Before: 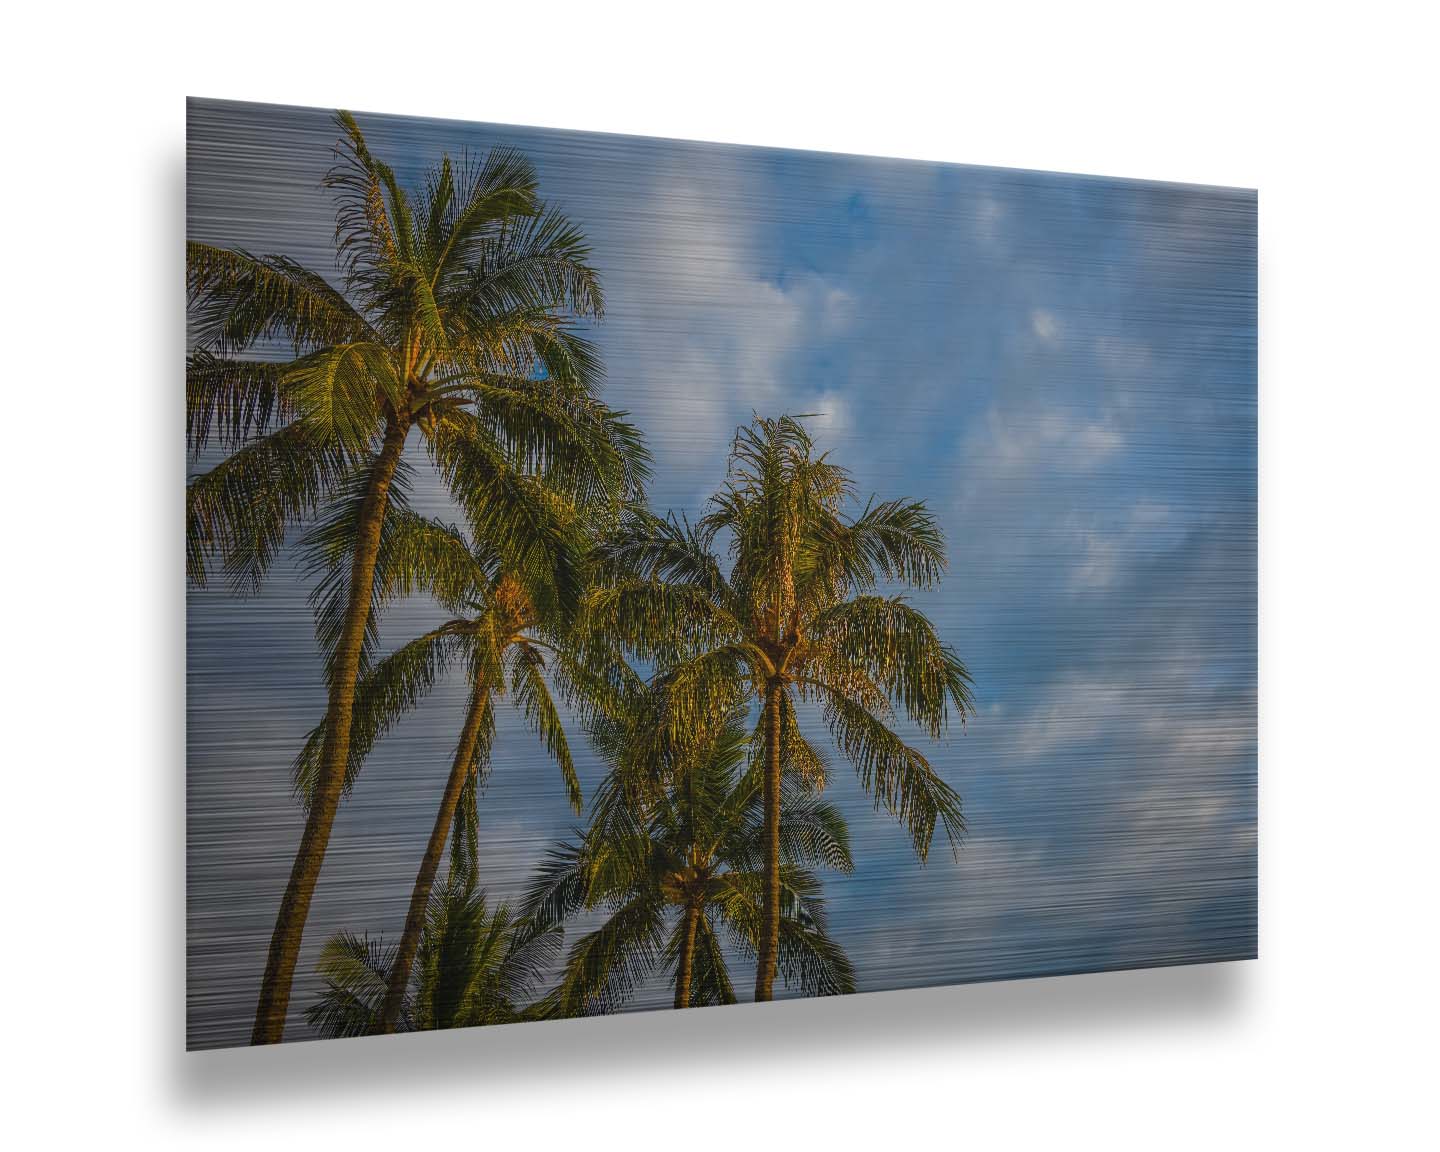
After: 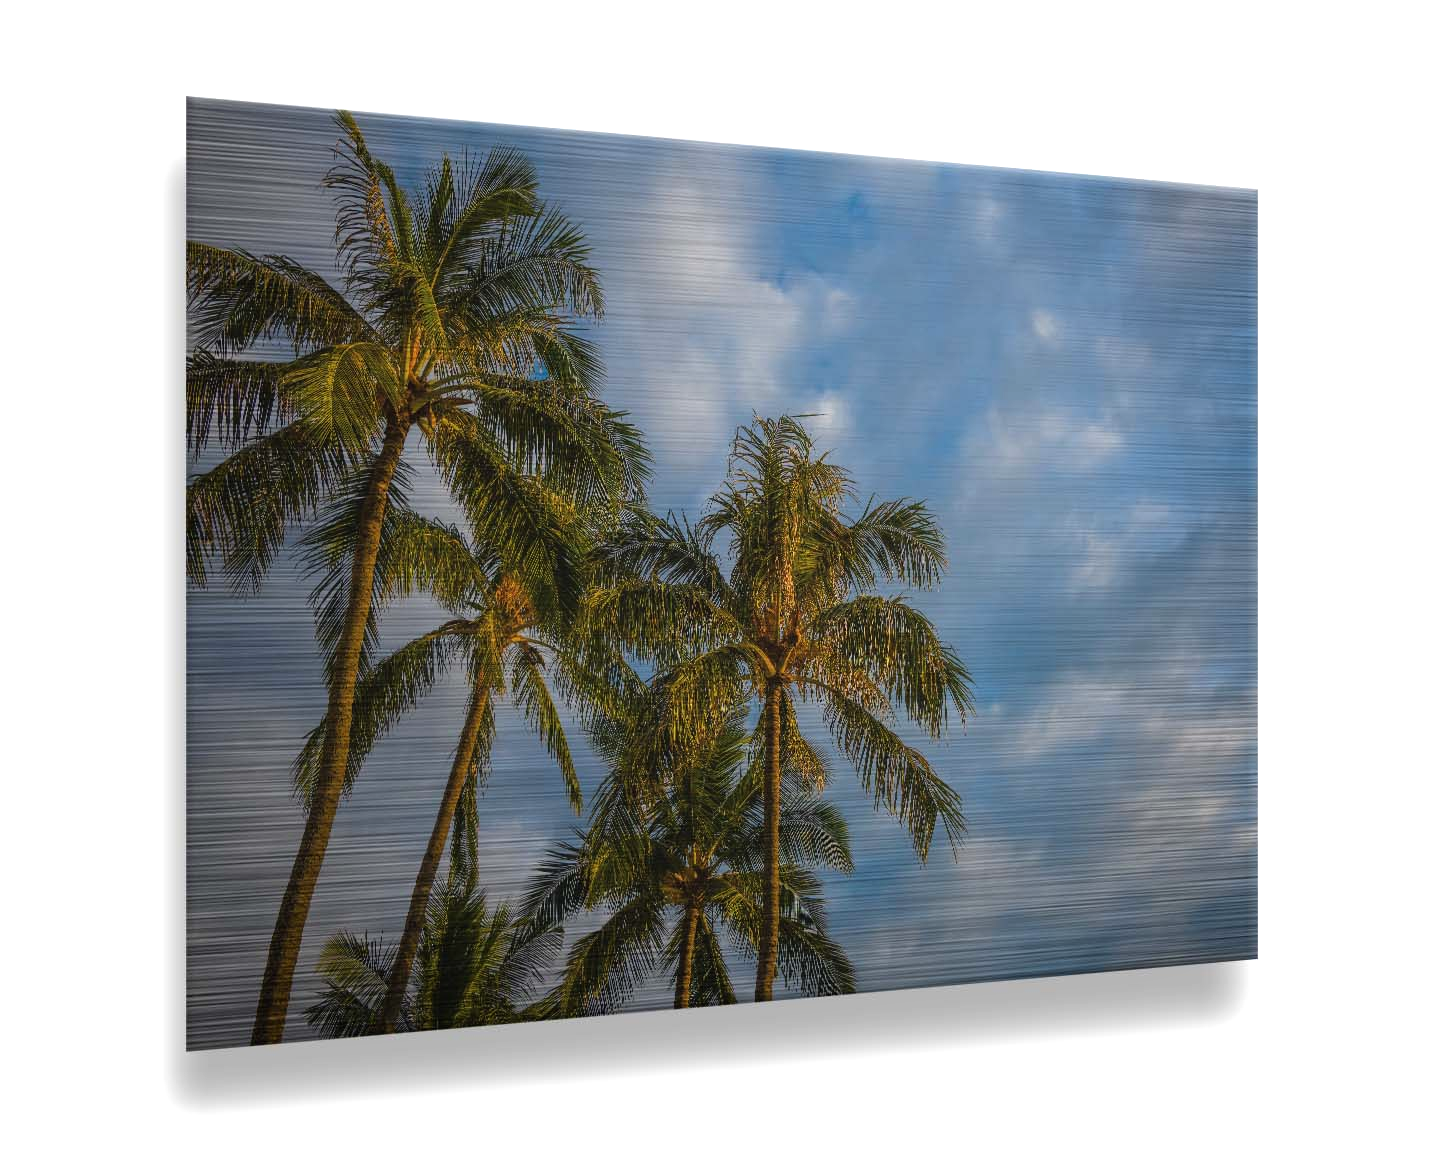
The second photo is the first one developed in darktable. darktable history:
tone equalizer: -8 EV -0.402 EV, -7 EV -0.404 EV, -6 EV -0.351 EV, -5 EV -0.262 EV, -3 EV 0.253 EV, -2 EV 0.315 EV, -1 EV 0.411 EV, +0 EV 0.44 EV
